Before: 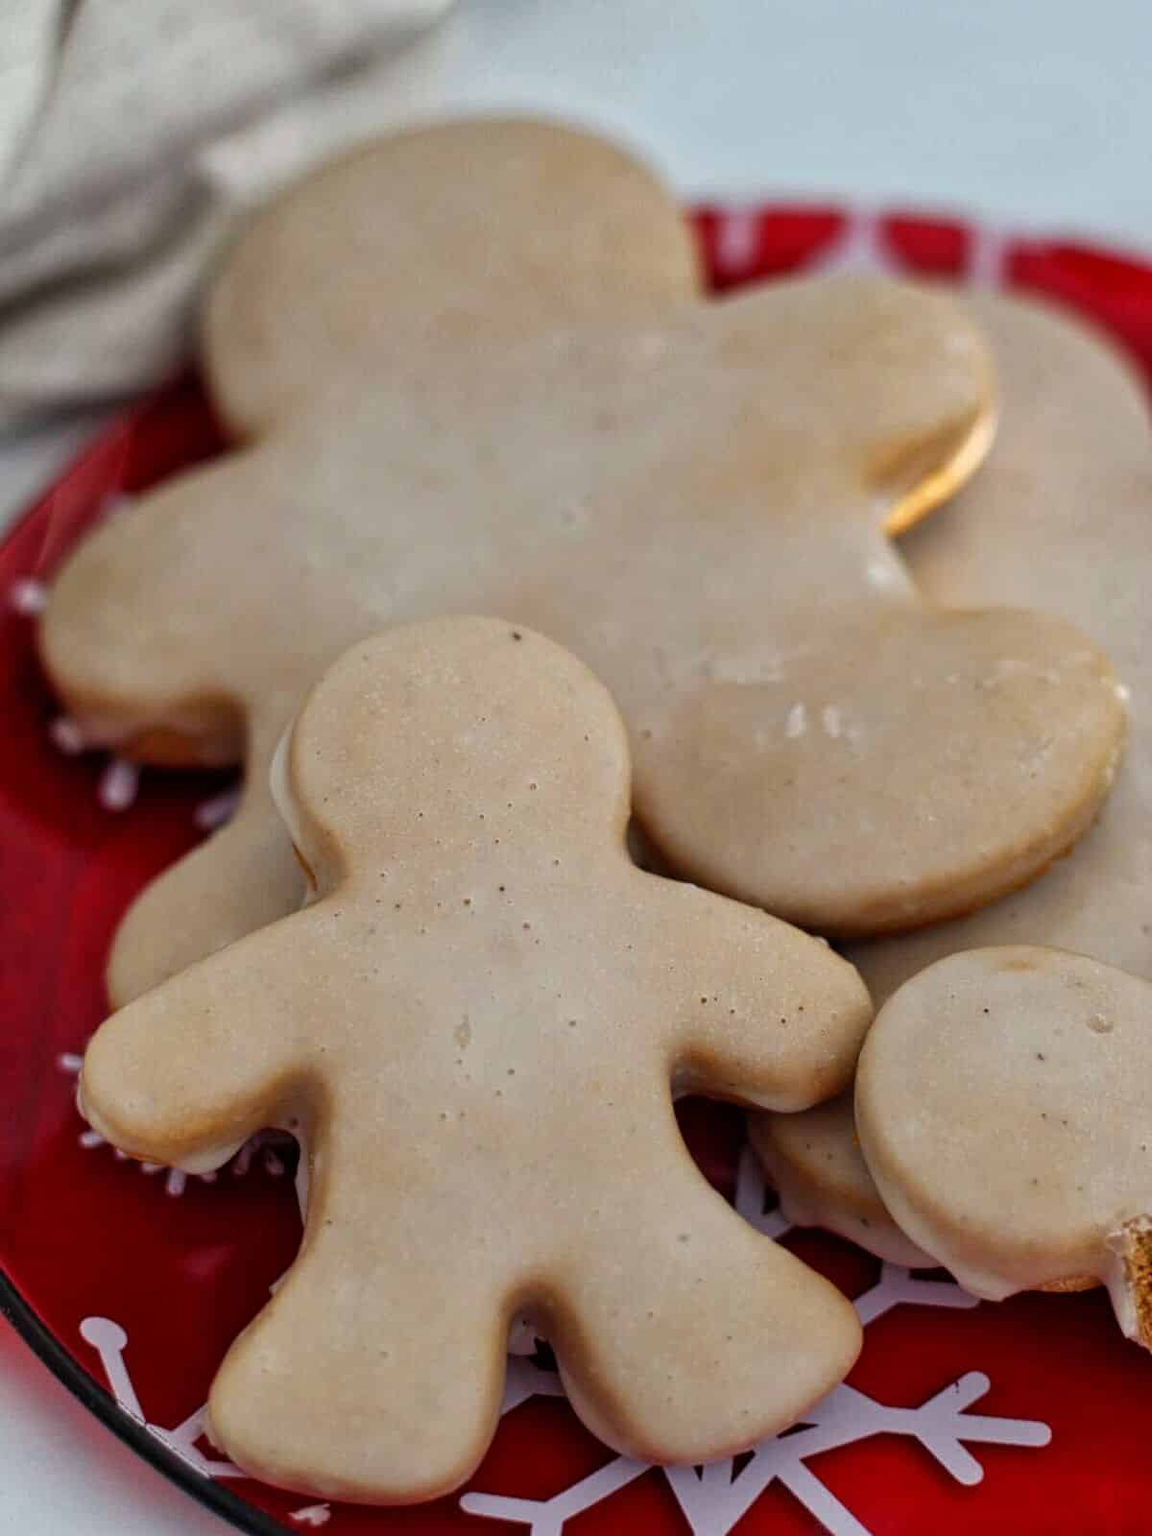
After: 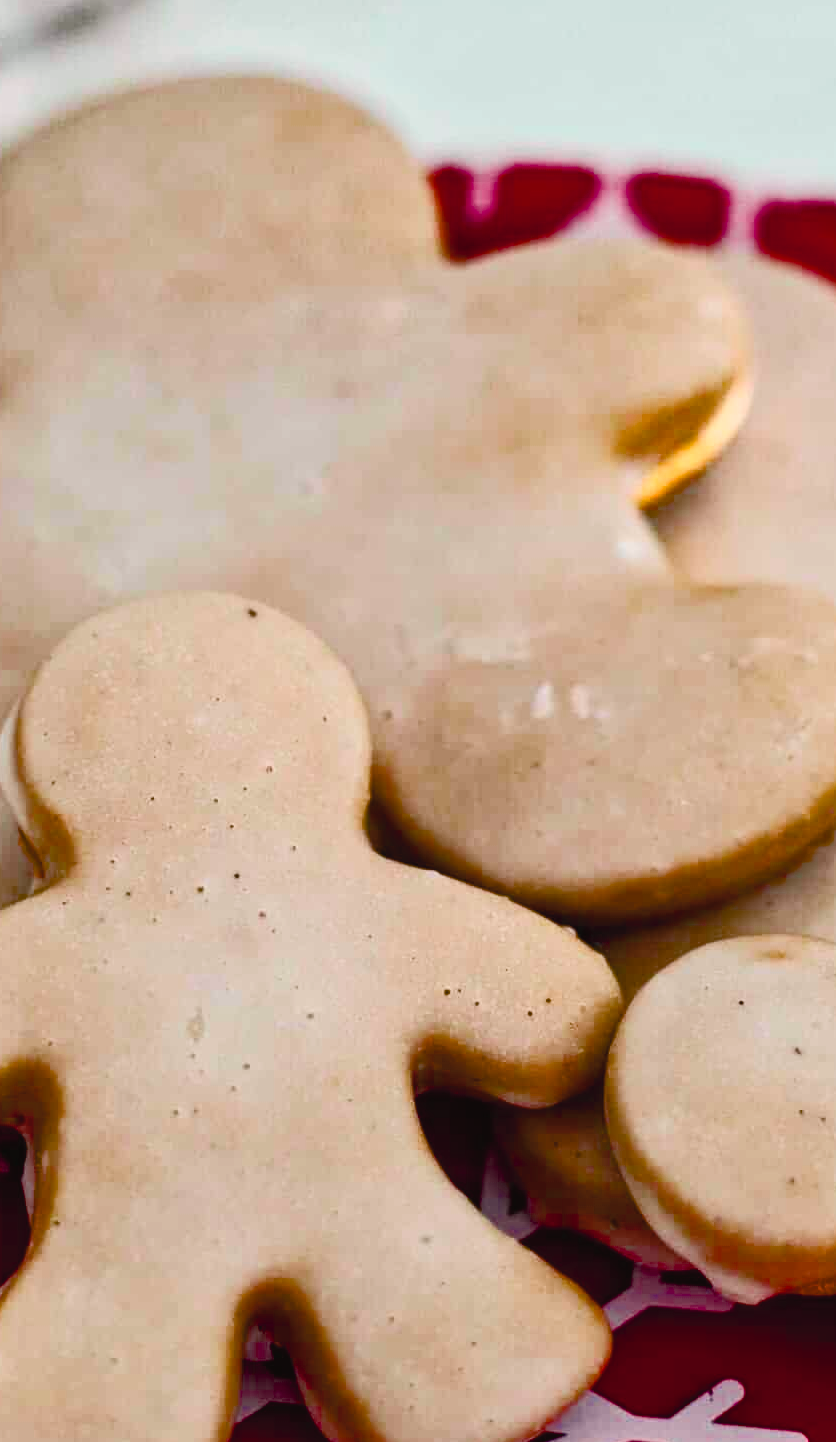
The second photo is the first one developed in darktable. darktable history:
color balance rgb: shadows lift › chroma 1.01%, shadows lift › hue 216.73°, highlights gain › chroma 0.219%, highlights gain › hue 330.3°, perceptual saturation grading › global saturation 34.908%, perceptual saturation grading › highlights -25.06%, perceptual saturation grading › shadows 50.24%, saturation formula JzAzBz (2021)
crop and rotate: left 23.898%, top 3.142%, right 6.42%, bottom 6.725%
tone curve: curves: ch0 [(0, 0.026) (0.172, 0.194) (0.398, 0.437) (0.469, 0.544) (0.612, 0.741) (0.845, 0.926) (1, 0.968)]; ch1 [(0, 0) (0.437, 0.453) (0.472, 0.467) (0.502, 0.502) (0.531, 0.537) (0.574, 0.583) (0.617, 0.64) (0.699, 0.749) (0.859, 0.919) (1, 1)]; ch2 [(0, 0) (0.33, 0.301) (0.421, 0.443) (0.476, 0.502) (0.511, 0.504) (0.553, 0.55) (0.595, 0.586) (0.664, 0.664) (1, 1)], color space Lab, independent channels, preserve colors none
